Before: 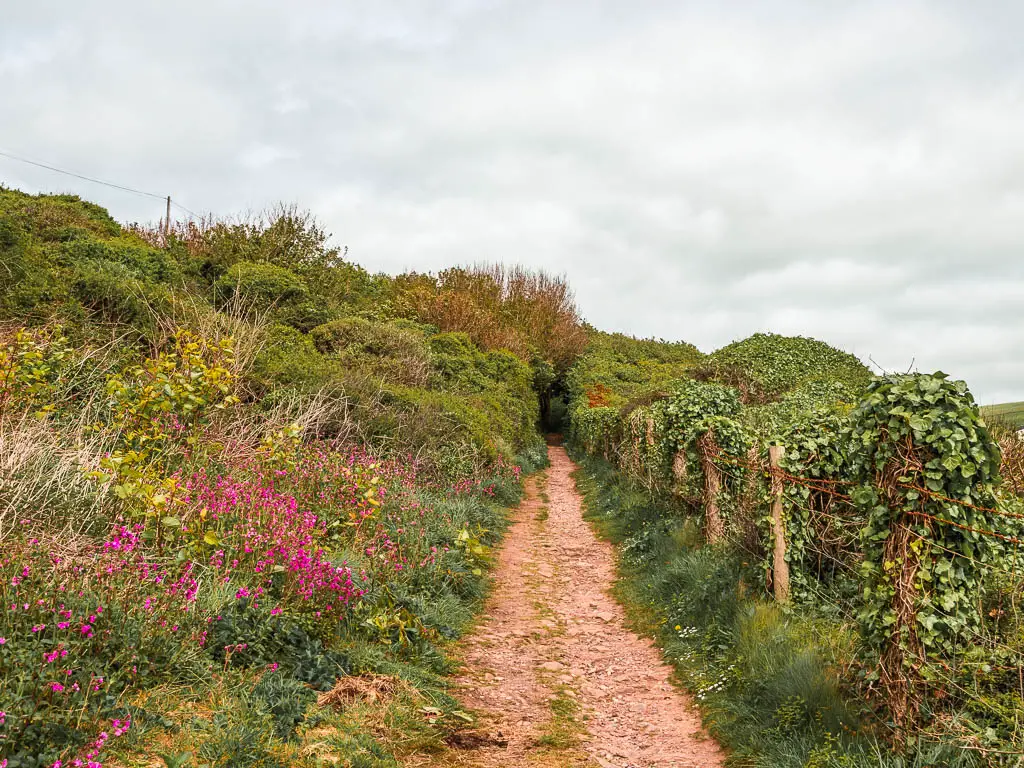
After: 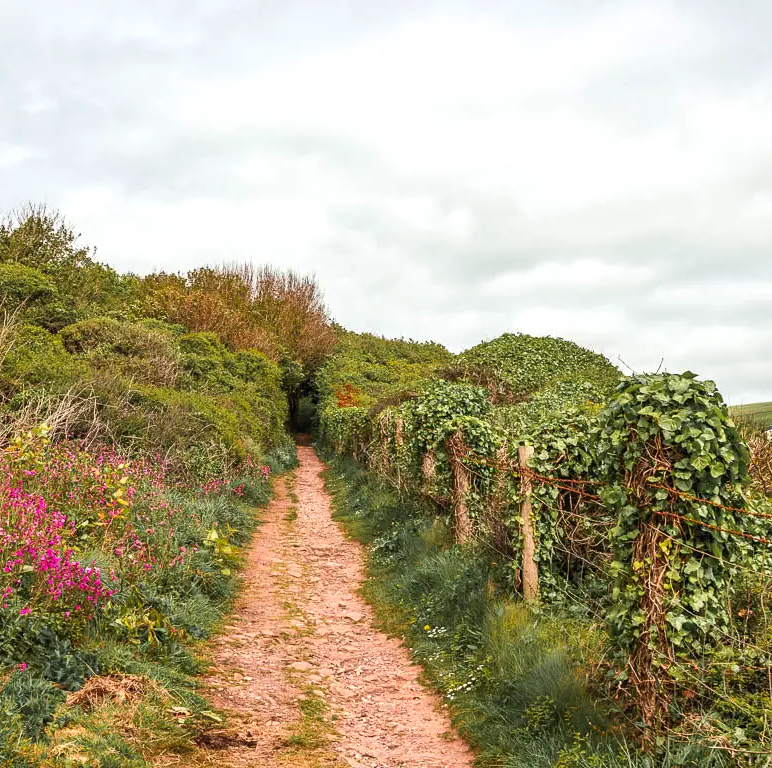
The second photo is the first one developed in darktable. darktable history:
crop and rotate: left 24.6%
levels: levels [0, 0.476, 0.951]
